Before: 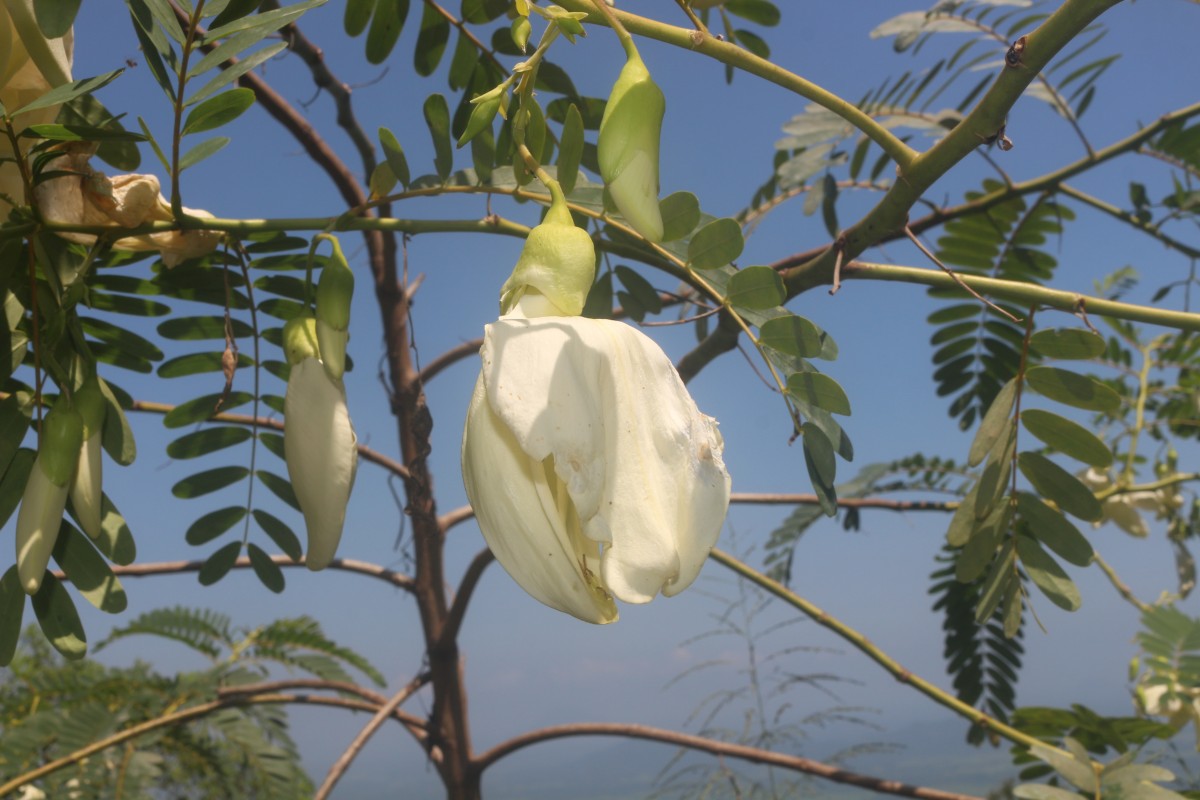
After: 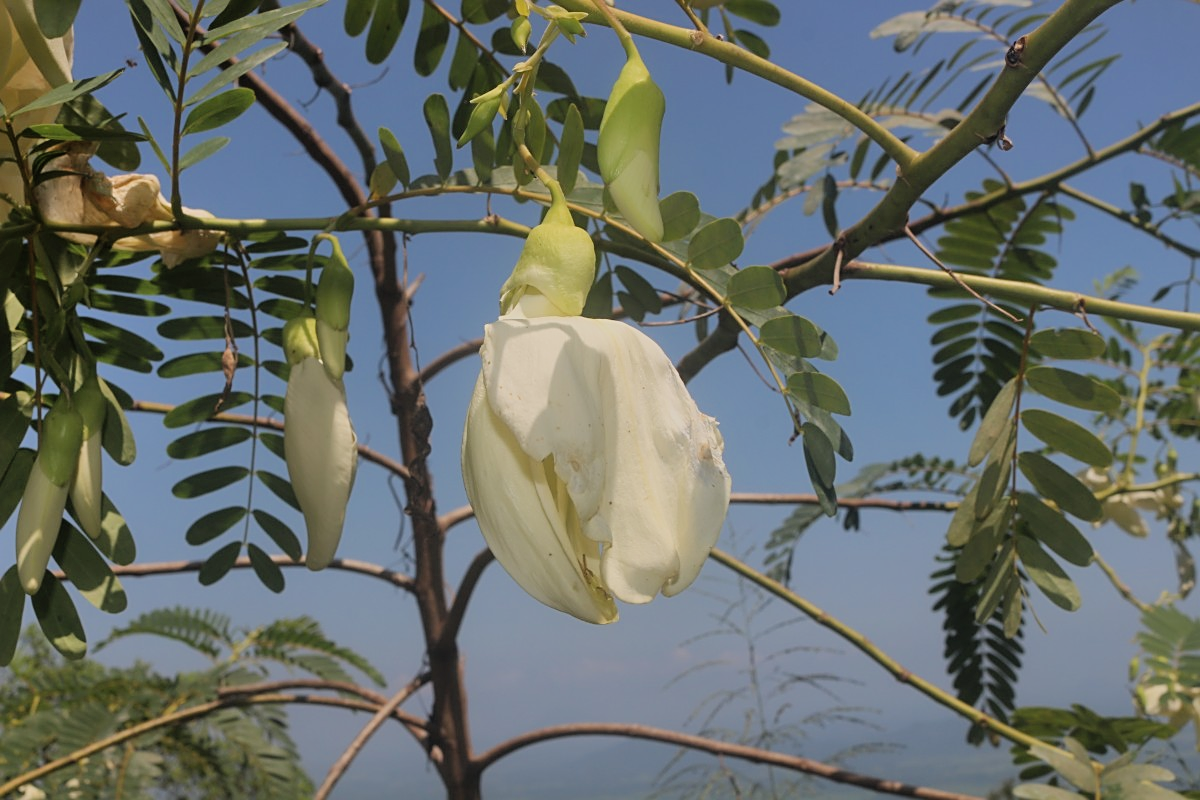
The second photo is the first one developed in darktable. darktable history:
shadows and highlights: white point adjustment 0.1, highlights -70, soften with gaussian
filmic rgb: black relative exposure -7.82 EV, white relative exposure 4.29 EV, hardness 3.86, color science v6 (2022)
sharpen: on, module defaults
